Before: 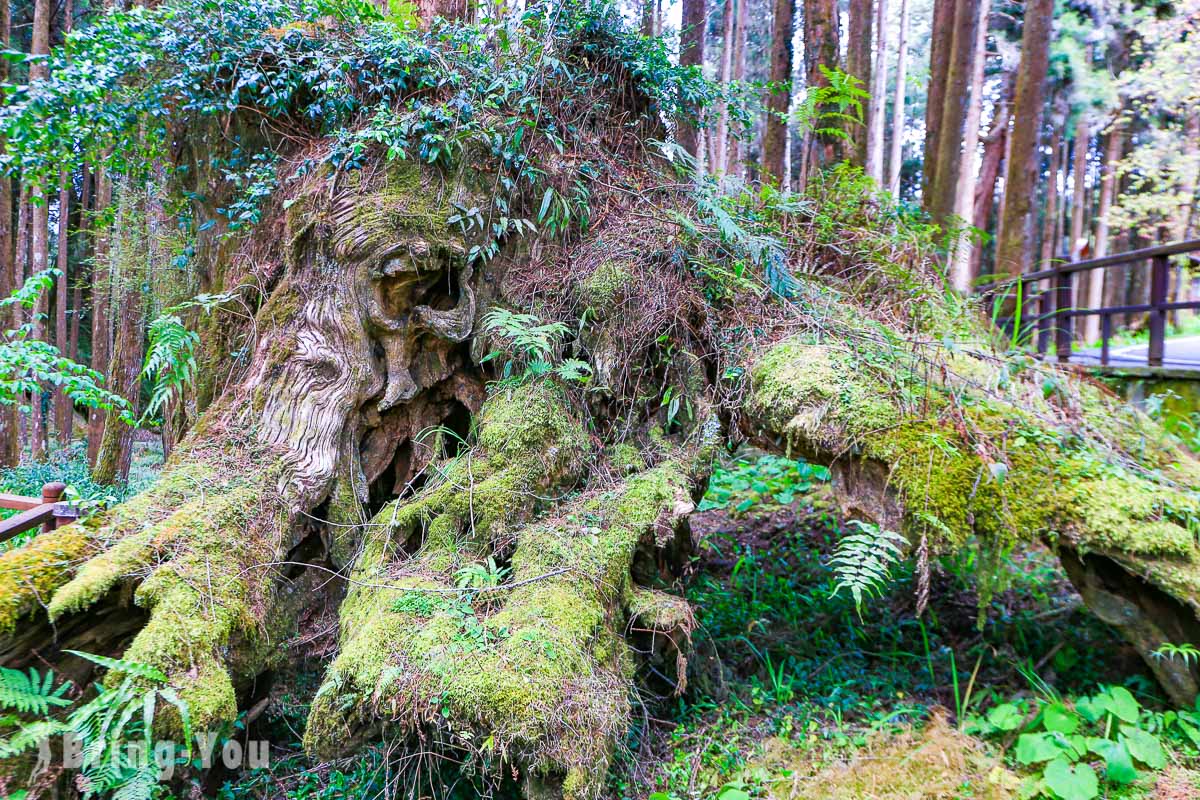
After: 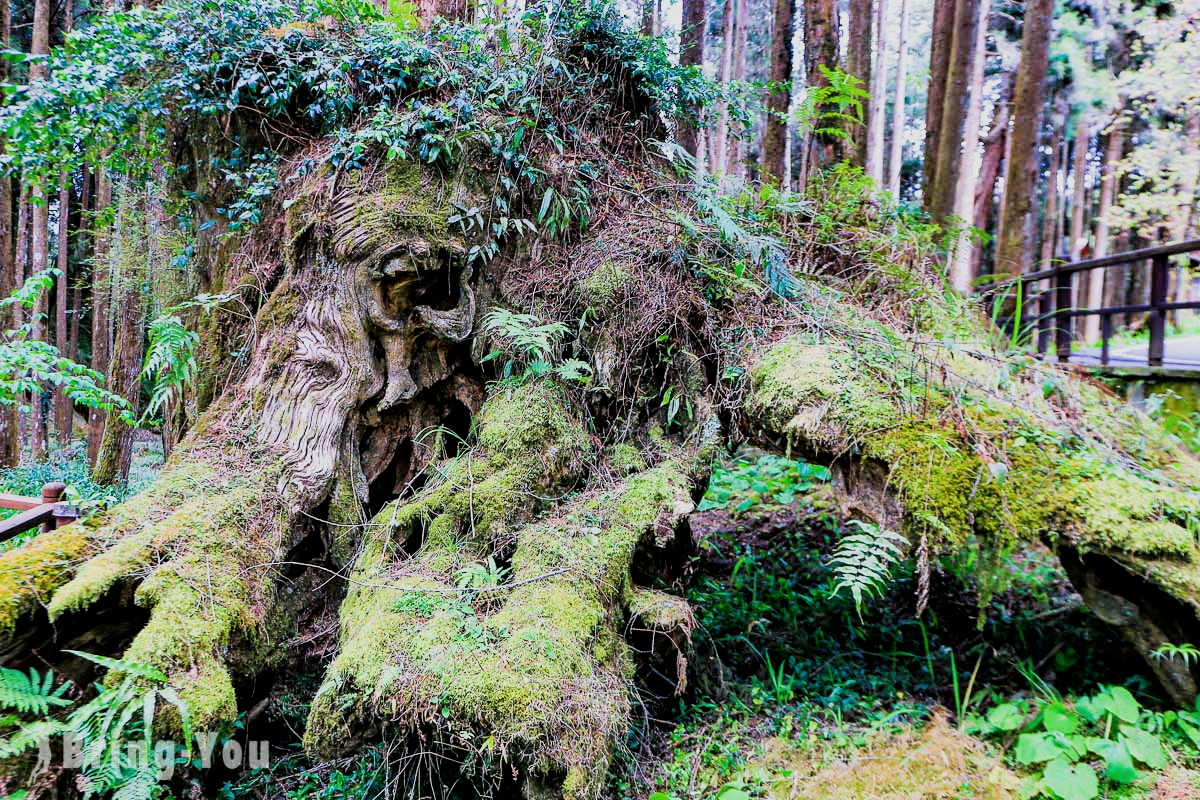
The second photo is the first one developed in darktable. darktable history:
filmic rgb: black relative exposure -5.03 EV, white relative exposure 3.98 EV, hardness 2.9, contrast 1.301, highlights saturation mix -30.39%
